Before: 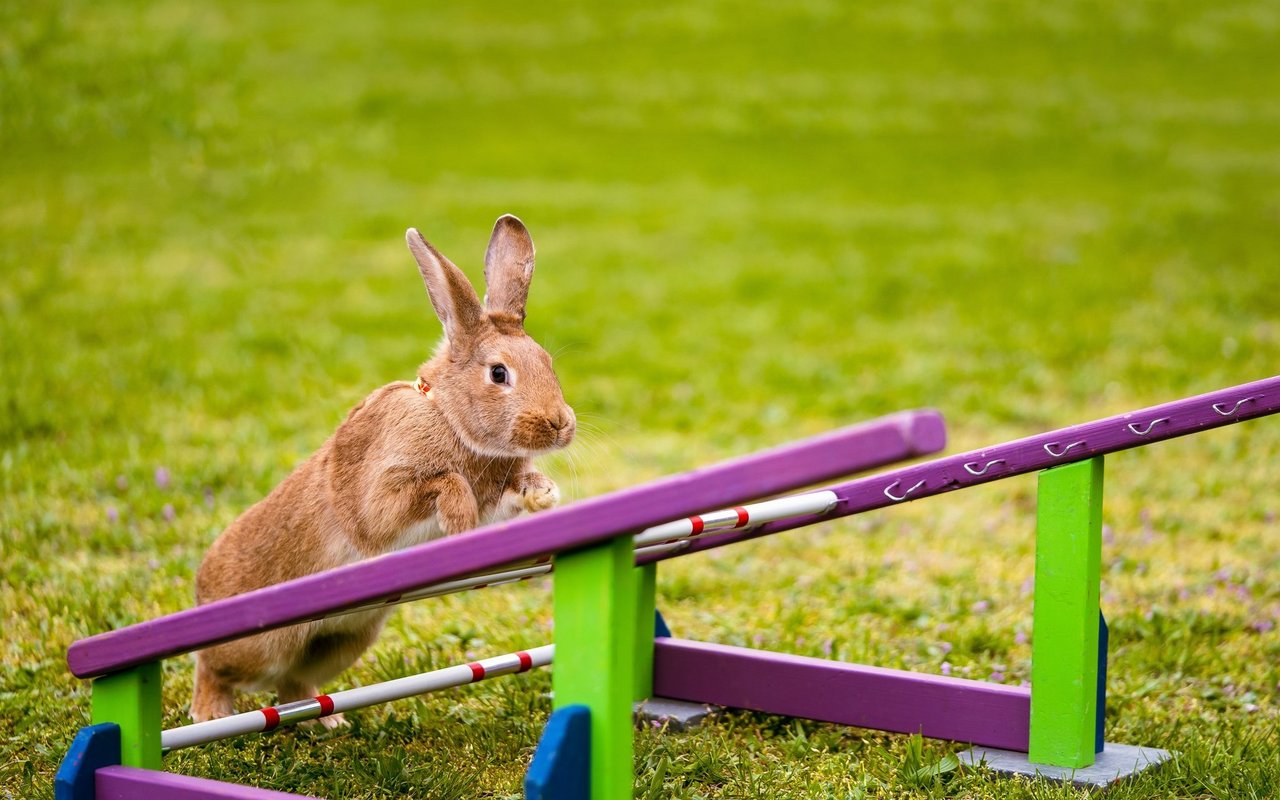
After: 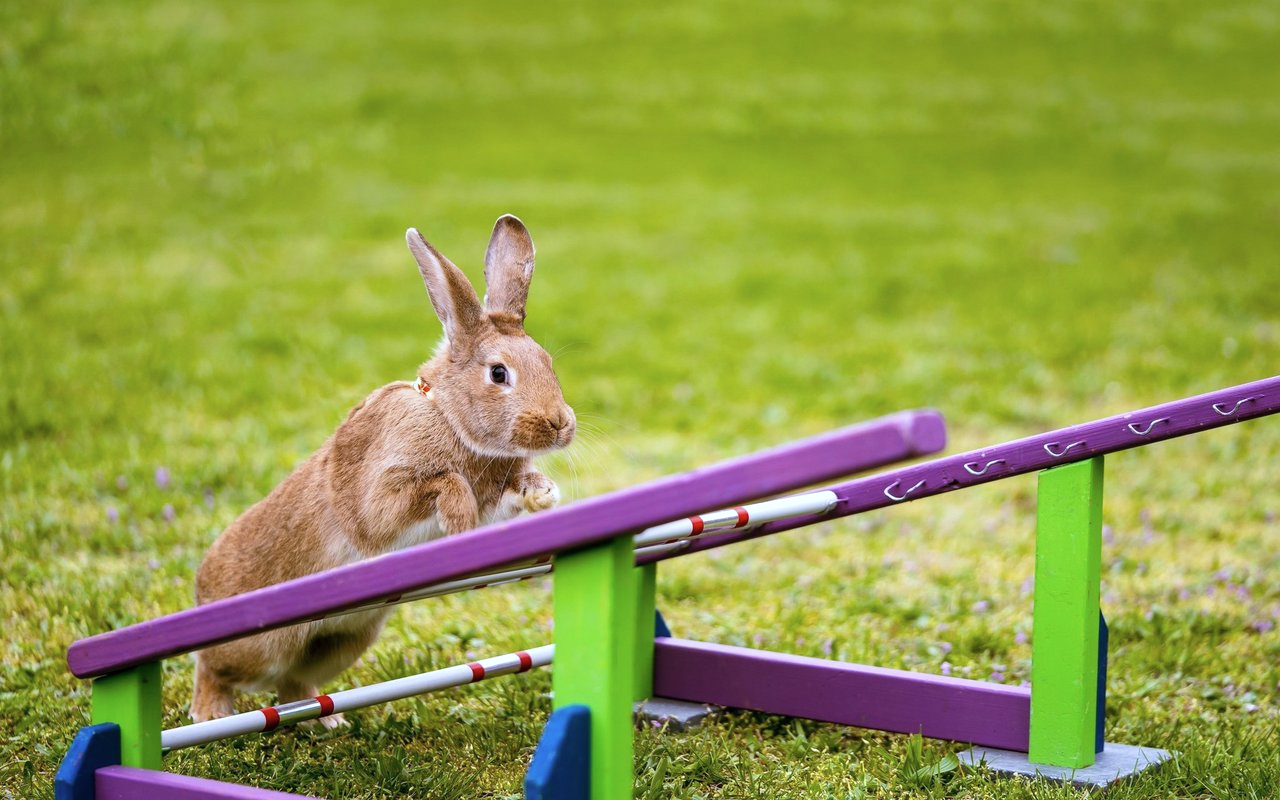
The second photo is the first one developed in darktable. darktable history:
contrast brightness saturation: saturation -0.1
exposure: exposure 0.127 EV, compensate highlight preservation false
white balance: red 0.931, blue 1.11
